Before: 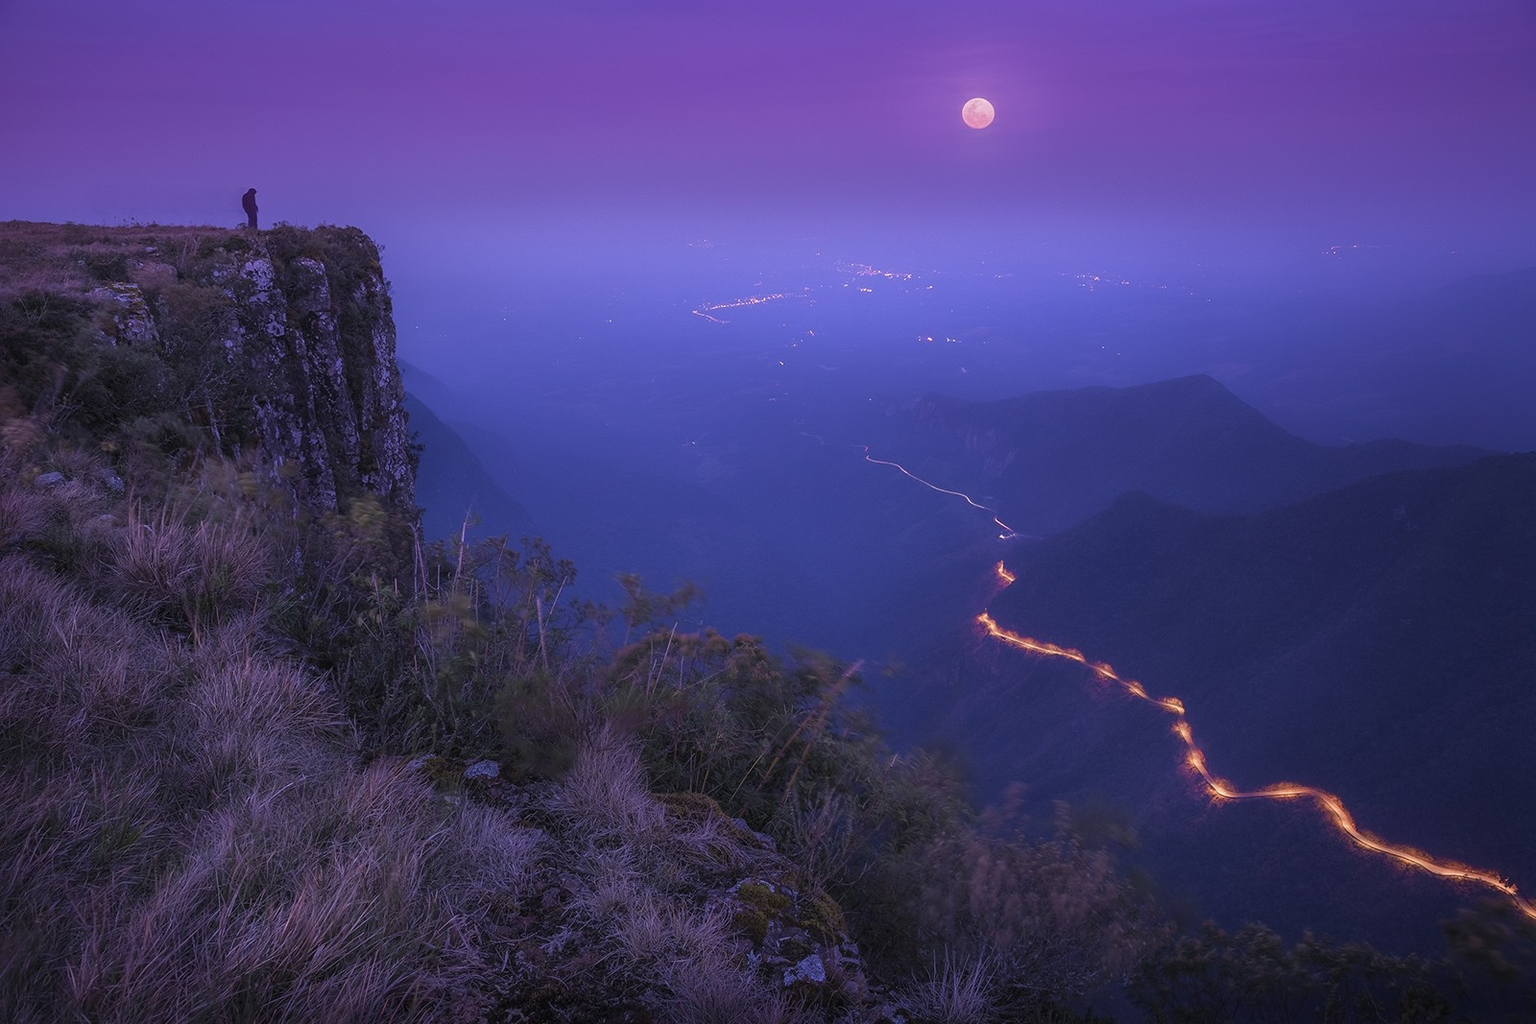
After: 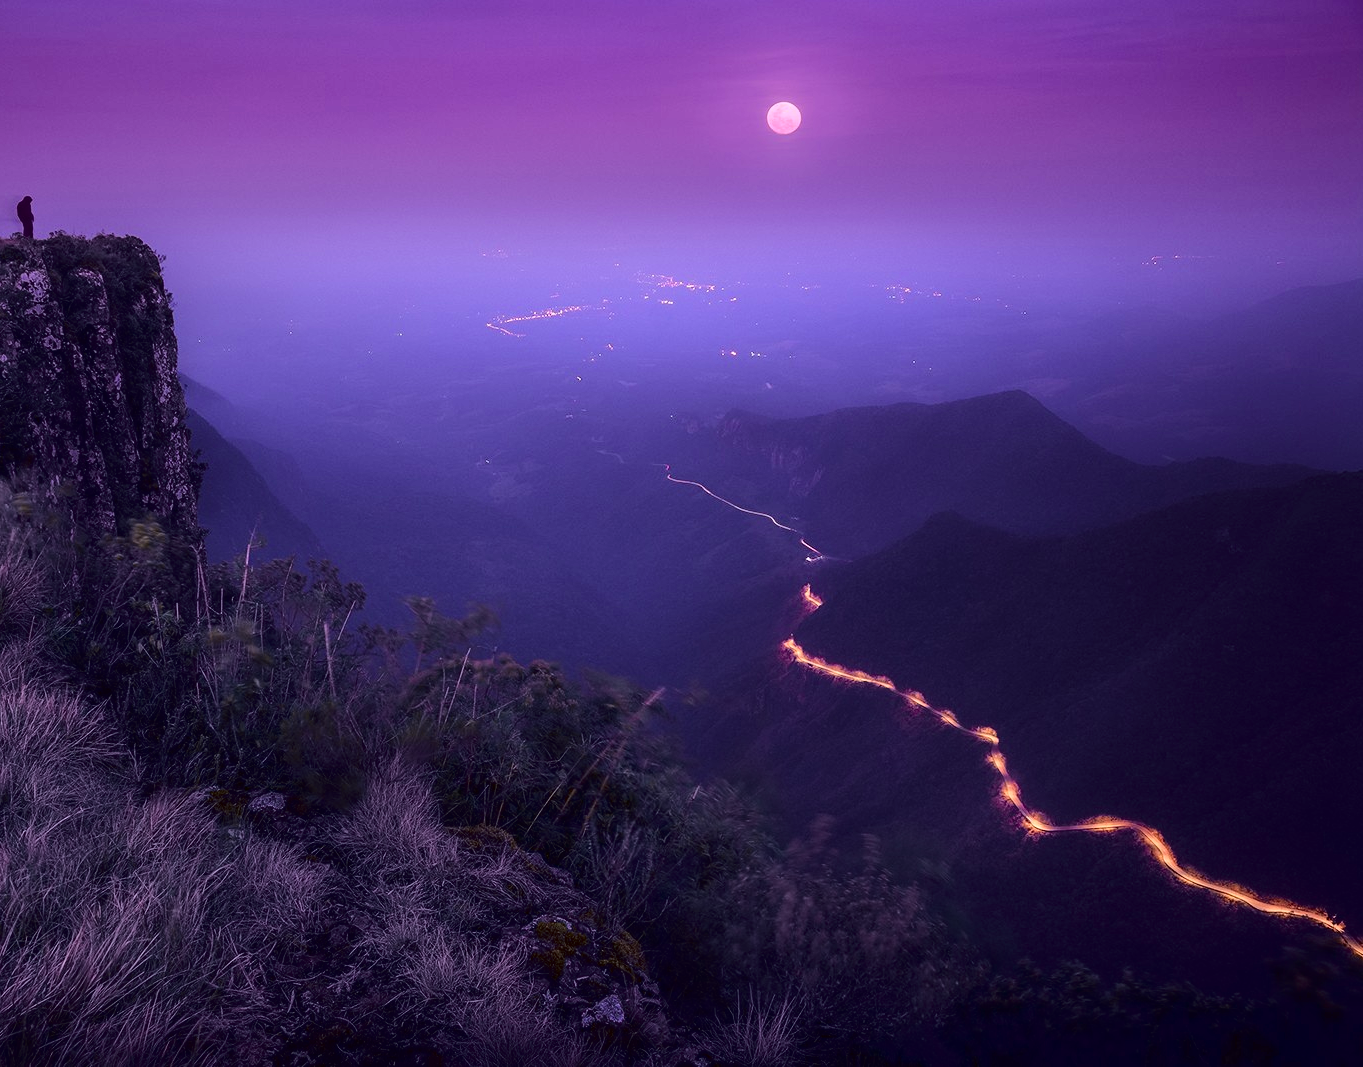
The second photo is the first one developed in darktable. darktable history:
contrast brightness saturation: brightness -0.091
crop and rotate: left 14.808%
color balance rgb: perceptual saturation grading › global saturation 19.529%, perceptual brilliance grading › global brilliance 10.129%
exposure: exposure 0.164 EV, compensate exposure bias true, compensate highlight preservation false
tone curve: curves: ch0 [(0.003, 0.003) (0.104, 0.026) (0.236, 0.181) (0.401, 0.443) (0.495, 0.55) (0.625, 0.67) (0.819, 0.841) (0.96, 0.899)]; ch1 [(0, 0) (0.161, 0.092) (0.37, 0.302) (0.424, 0.402) (0.45, 0.466) (0.495, 0.51) (0.573, 0.571) (0.638, 0.641) (0.751, 0.741) (1, 1)]; ch2 [(0, 0) (0.352, 0.403) (0.466, 0.443) (0.524, 0.526) (0.56, 0.556) (1, 1)], color space Lab, independent channels, preserve colors none
